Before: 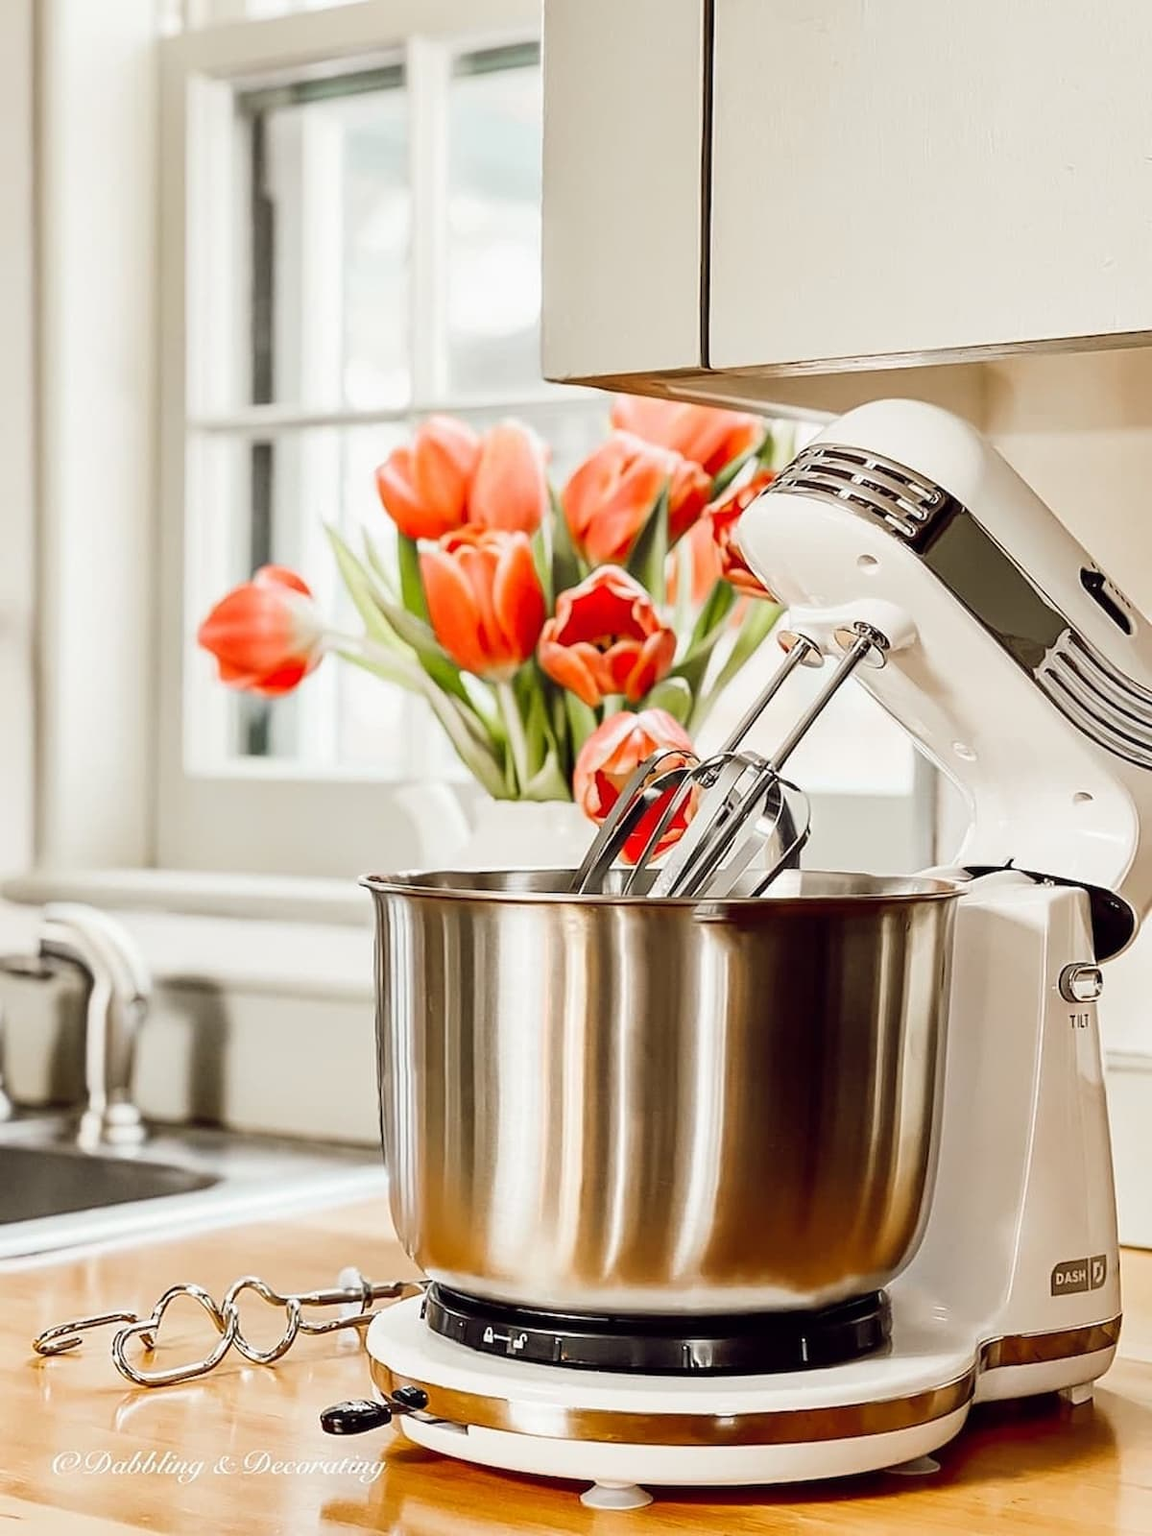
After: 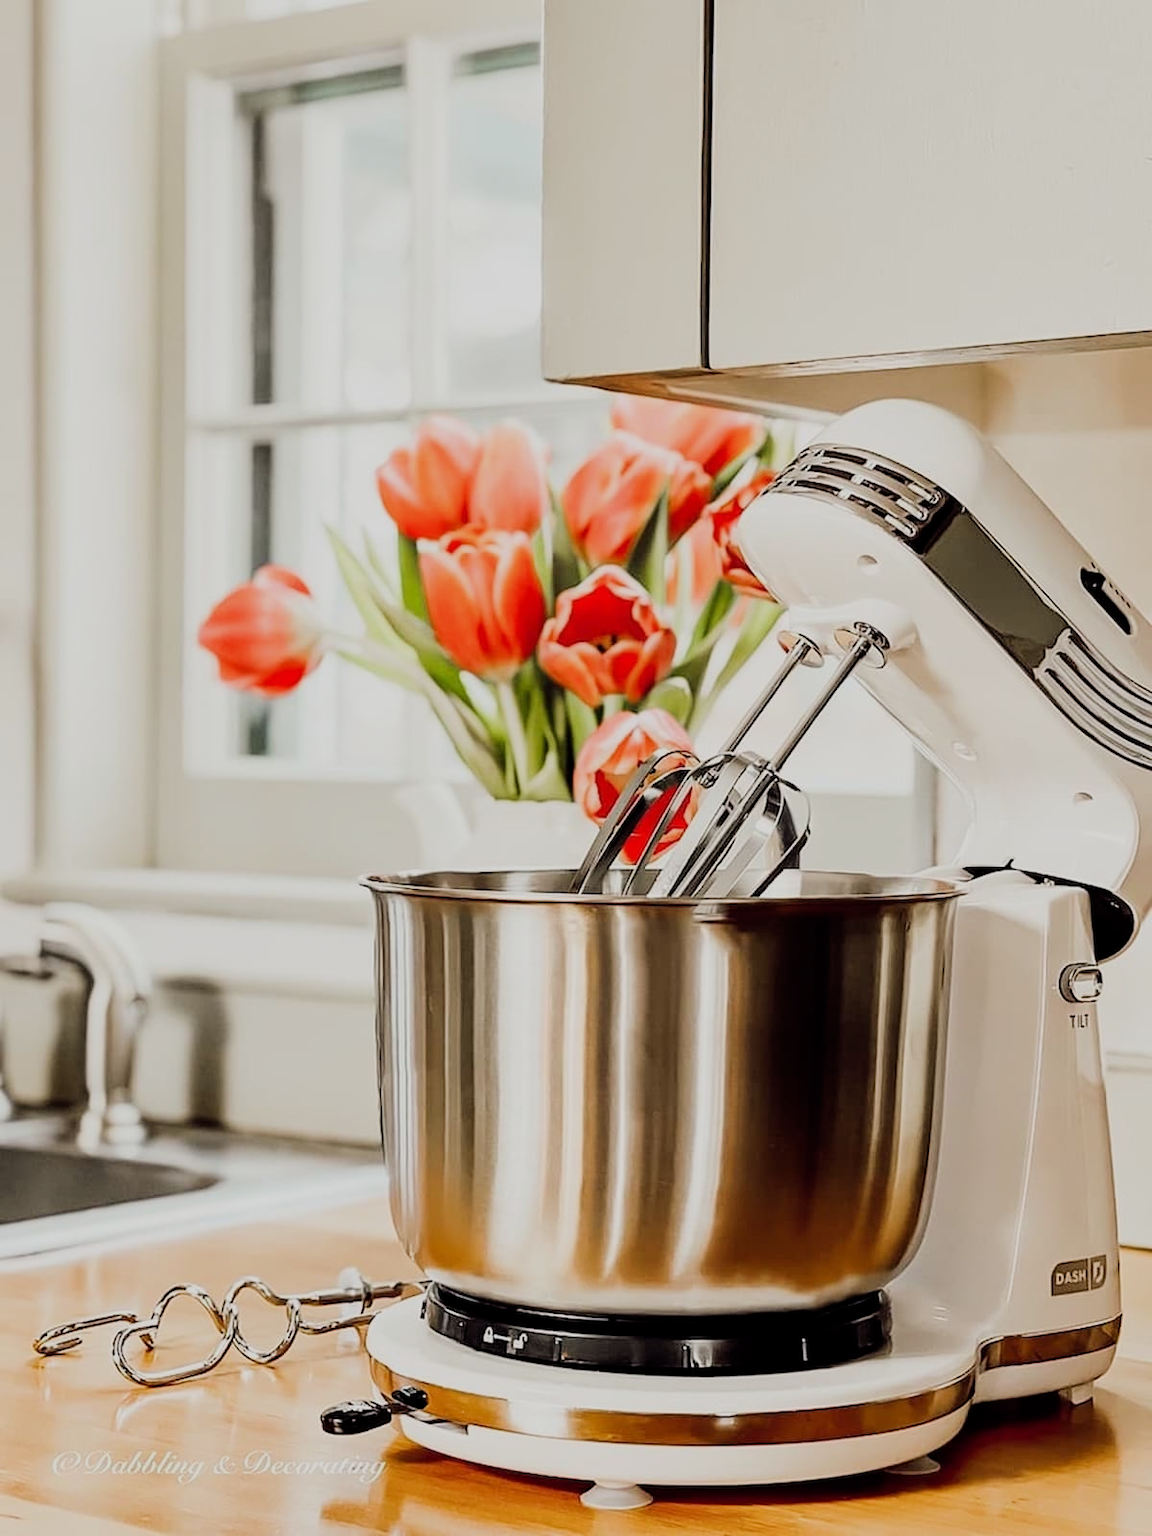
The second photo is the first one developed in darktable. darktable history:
white balance: emerald 1
filmic rgb: black relative exposure -7.65 EV, white relative exposure 4.56 EV, hardness 3.61, contrast 1.05
